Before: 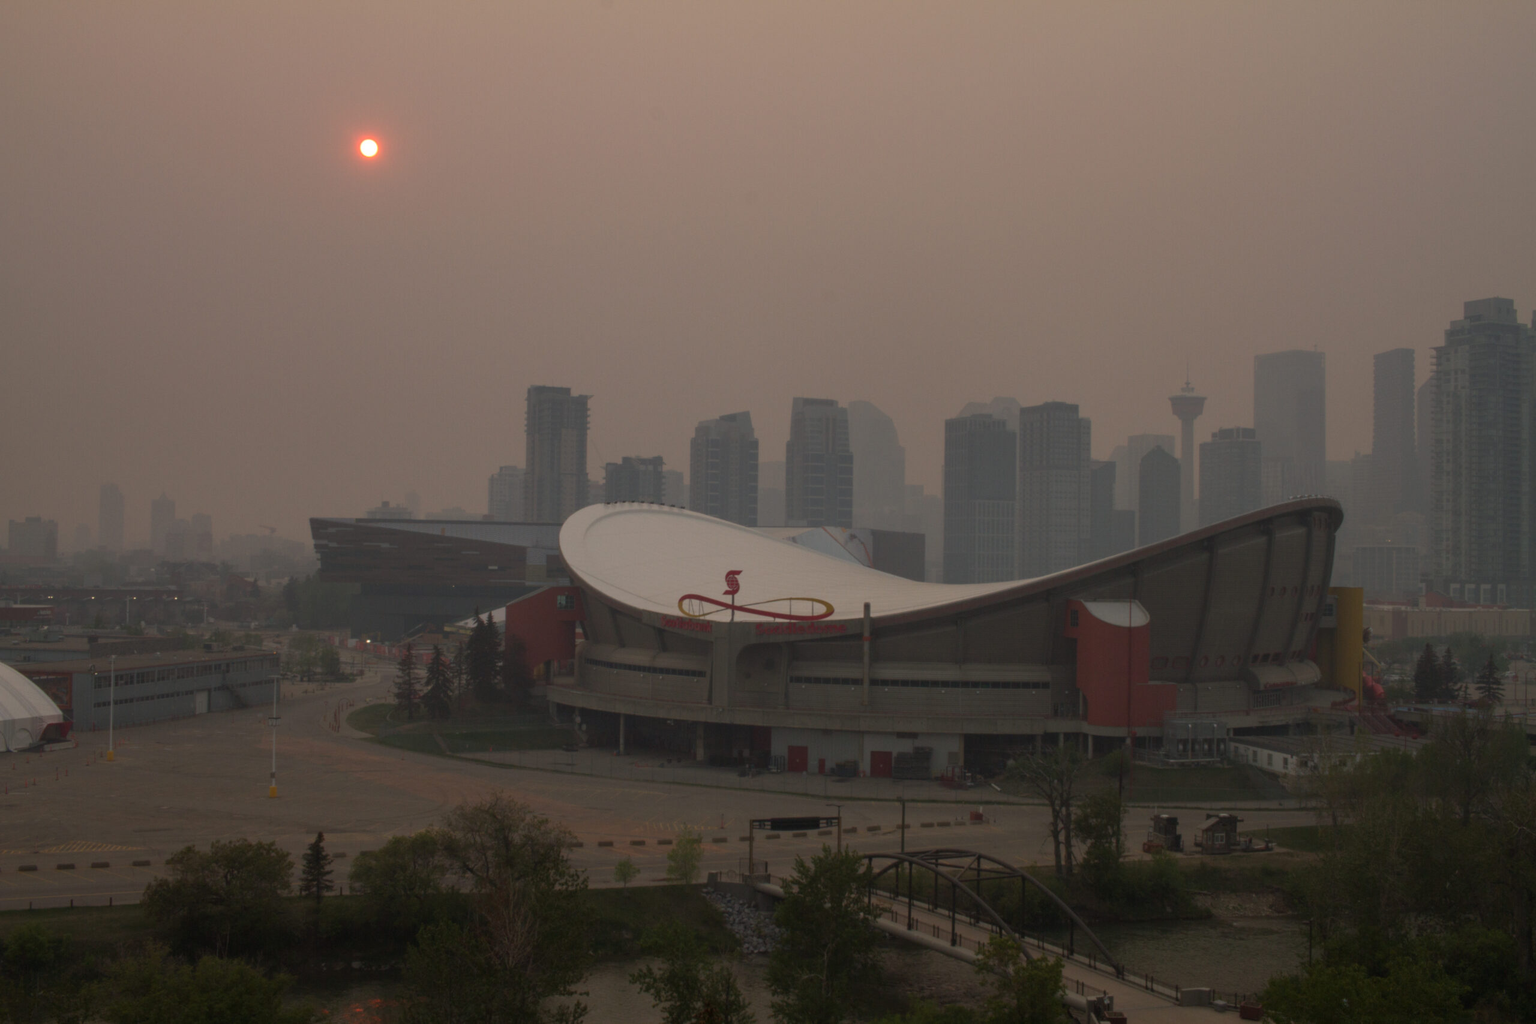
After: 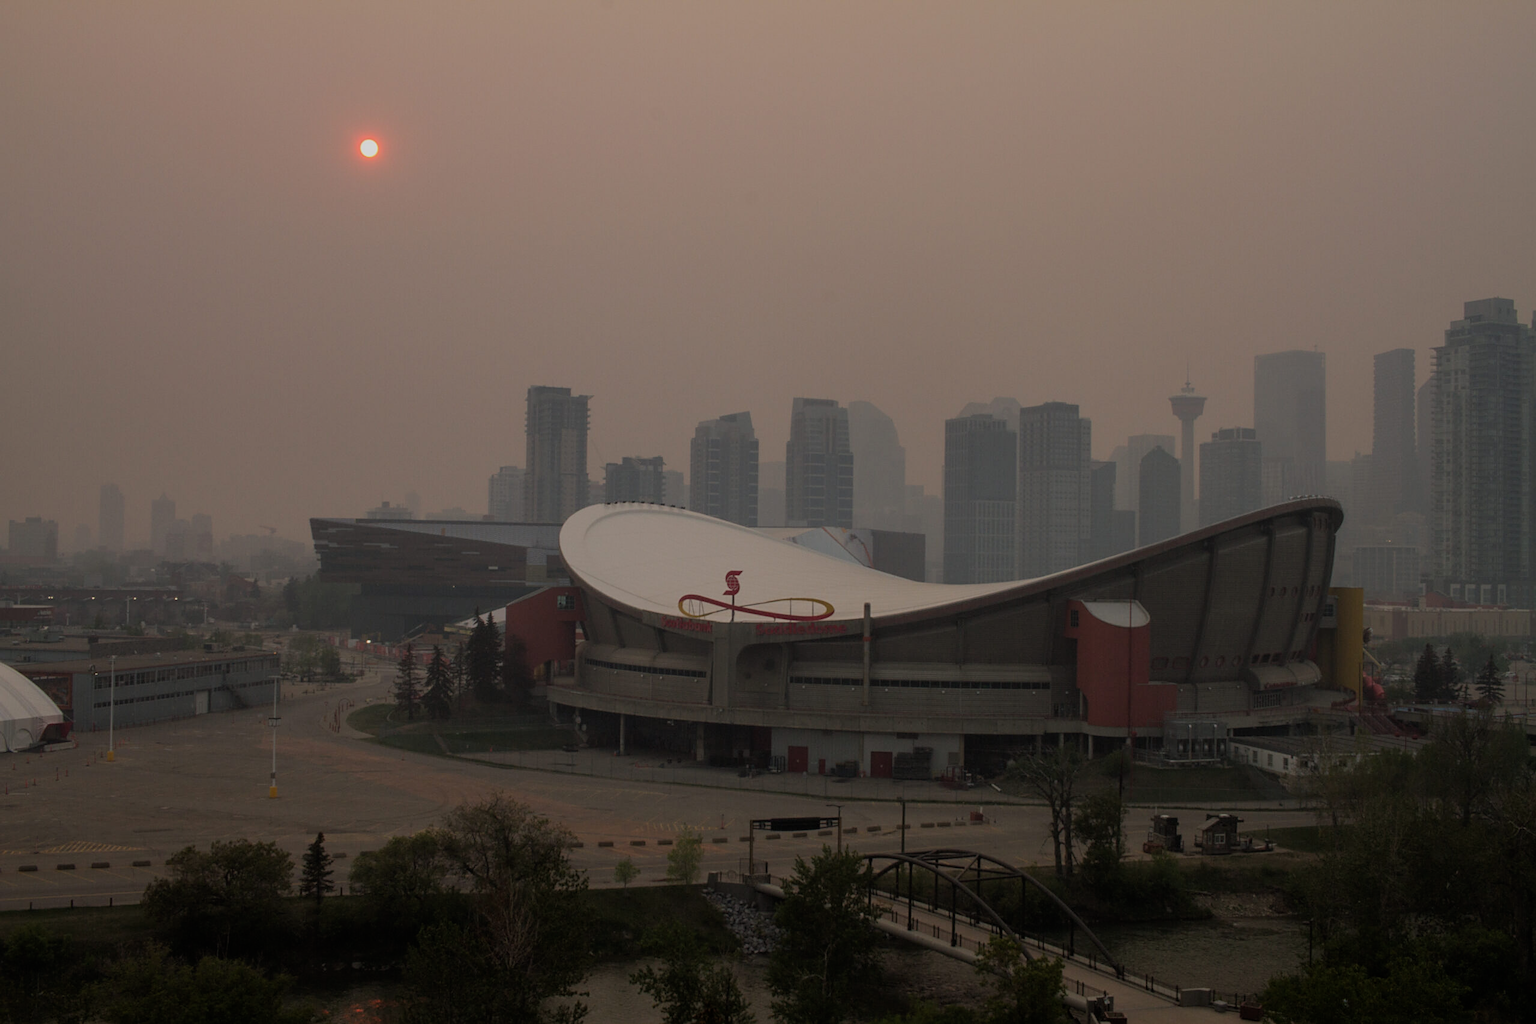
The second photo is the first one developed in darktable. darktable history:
sharpen: on, module defaults
color correction: highlights b* 0.014, saturation 1.06
filmic rgb: black relative exposure -7.65 EV, white relative exposure 4.56 EV, hardness 3.61
